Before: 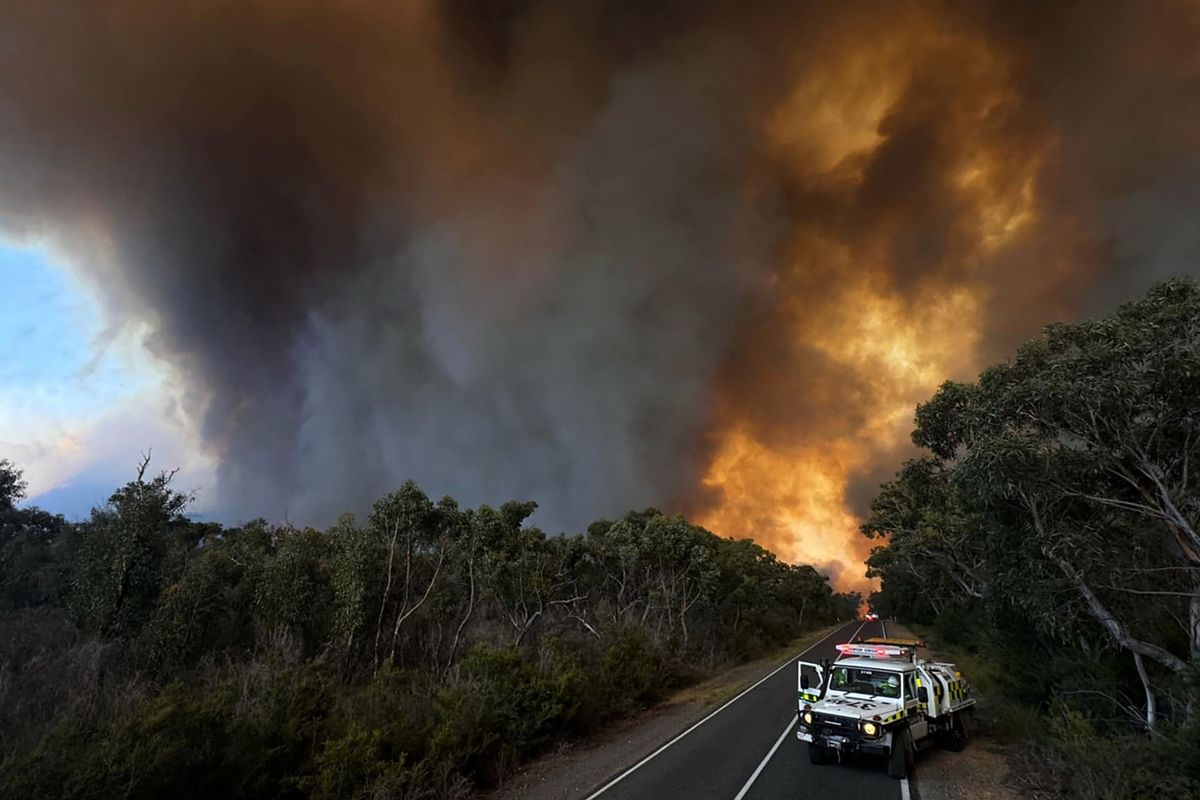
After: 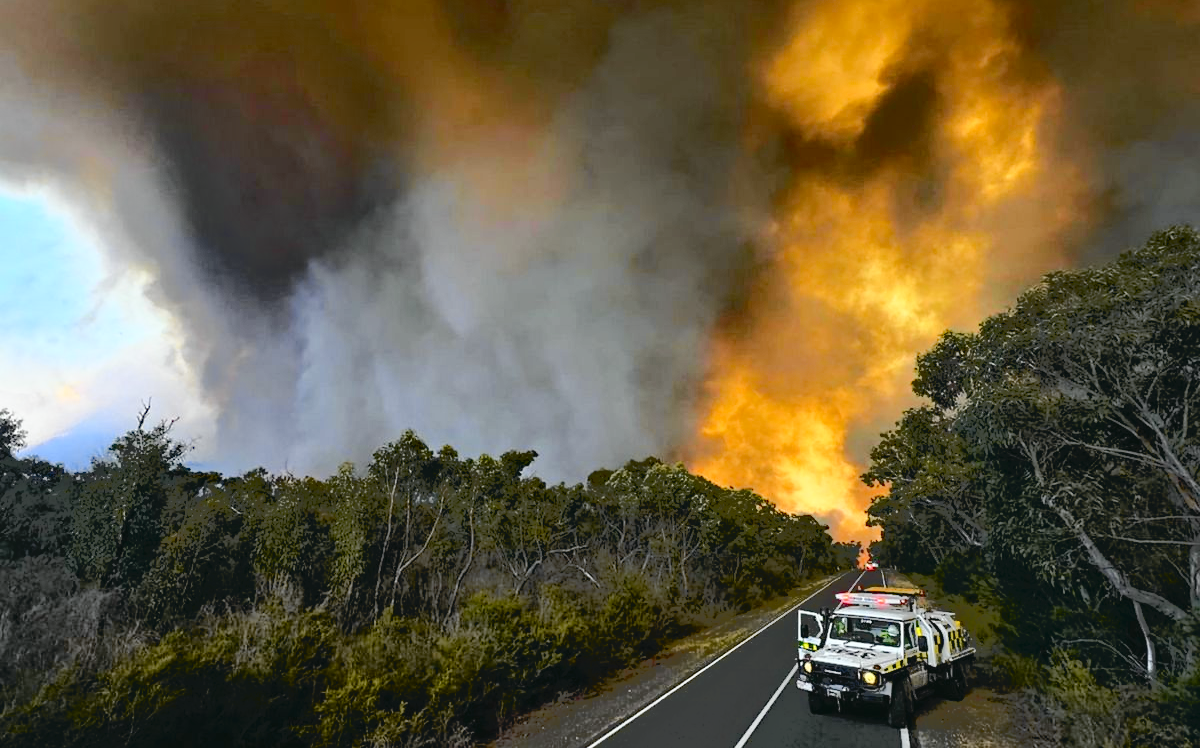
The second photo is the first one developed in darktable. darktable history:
tone curve: curves: ch0 [(0, 0.013) (0.129, 0.1) (0.327, 0.382) (0.489, 0.573) (0.66, 0.748) (0.858, 0.926) (1, 0.977)]; ch1 [(0, 0) (0.353, 0.344) (0.45, 0.46) (0.498, 0.495) (0.521, 0.506) (0.563, 0.559) (0.592, 0.585) (0.657, 0.655) (1, 1)]; ch2 [(0, 0) (0.333, 0.346) (0.375, 0.375) (0.427, 0.44) (0.5, 0.501) (0.505, 0.499) (0.528, 0.533) (0.579, 0.61) (0.612, 0.644) (0.66, 0.715) (1, 1)], color space Lab, independent channels
haze removal: compatibility mode true, adaptive false
levels: levels [0, 0.43, 0.984]
tone equalizer: -7 EV -0.617 EV, -6 EV 0.974 EV, -5 EV -0.45 EV, -4 EV 0.468 EV, -3 EV 0.44 EV, -2 EV 0.157 EV, -1 EV -0.144 EV, +0 EV -0.392 EV, mask exposure compensation -0.512 EV
crop and rotate: top 6.396%
